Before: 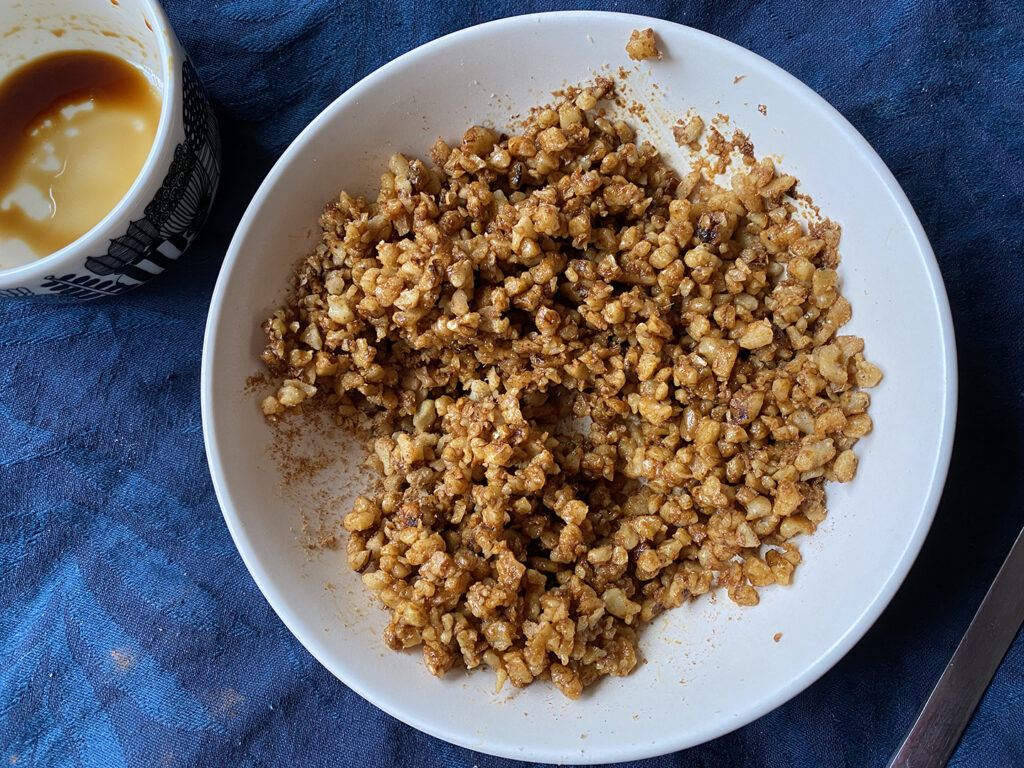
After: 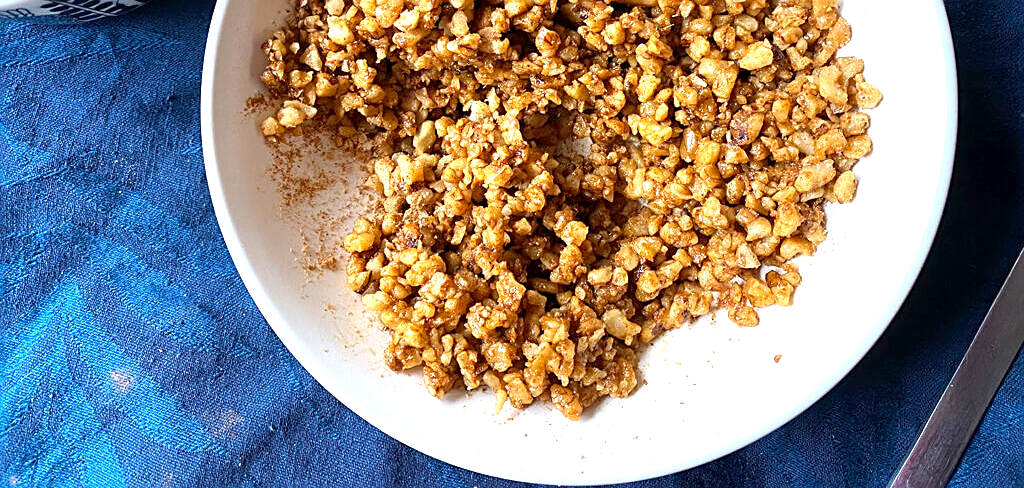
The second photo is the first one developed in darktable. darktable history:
crop and rotate: top 36.435%
exposure: black level correction 0.001, exposure 1.05 EV, compensate exposure bias true, compensate highlight preservation false
sharpen: on, module defaults
